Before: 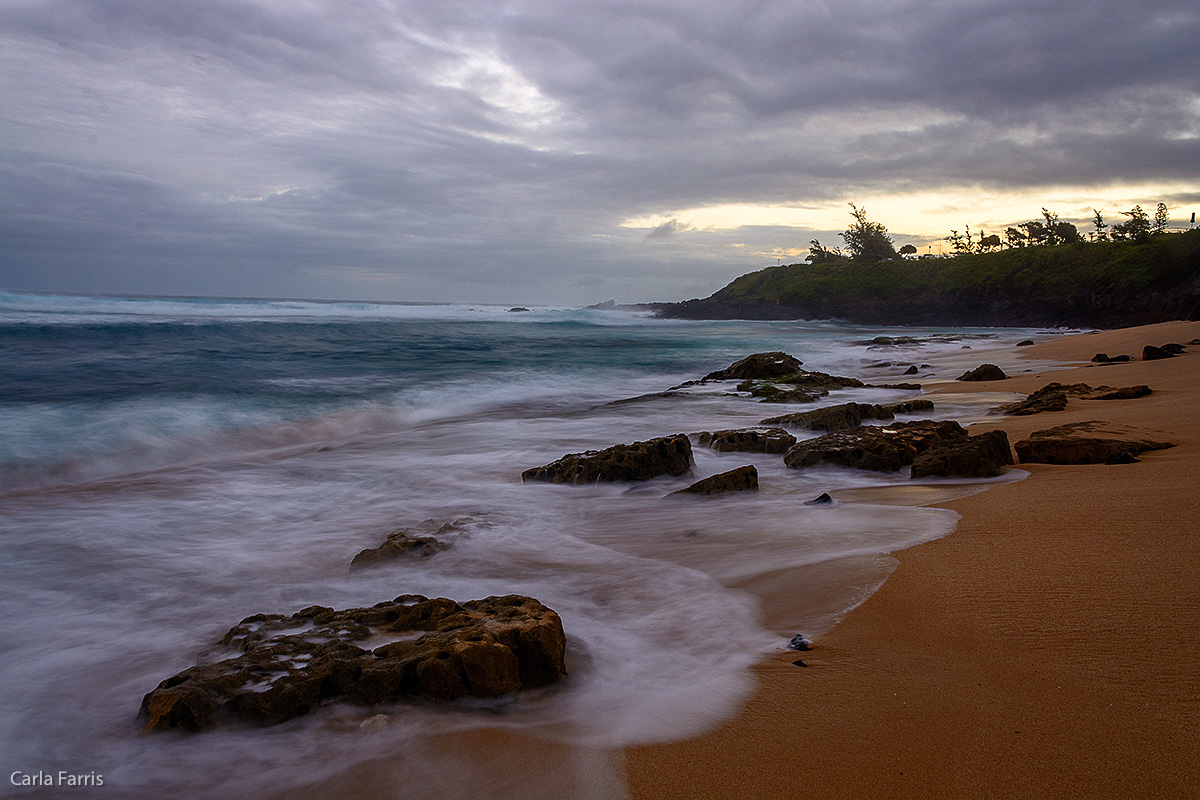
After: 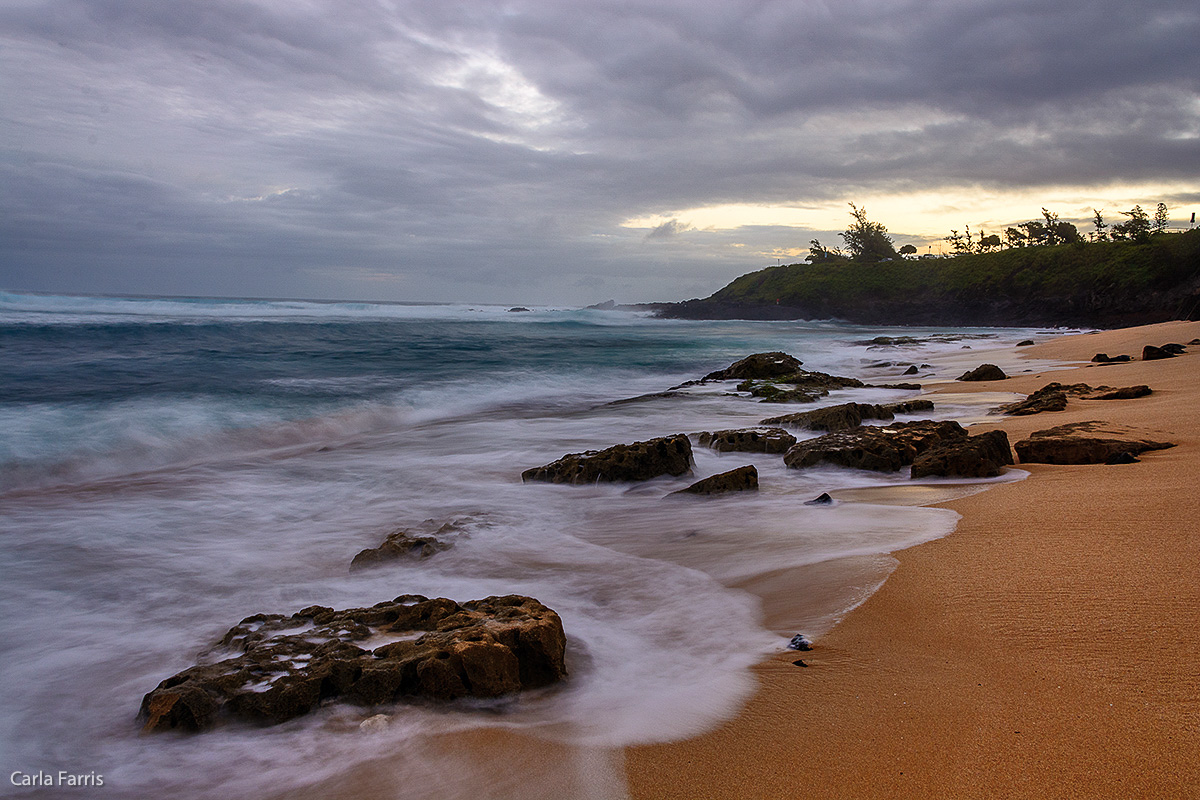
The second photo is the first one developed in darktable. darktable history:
shadows and highlights: shadows 75, highlights -25, soften with gaussian
exposure: compensate highlight preservation false
